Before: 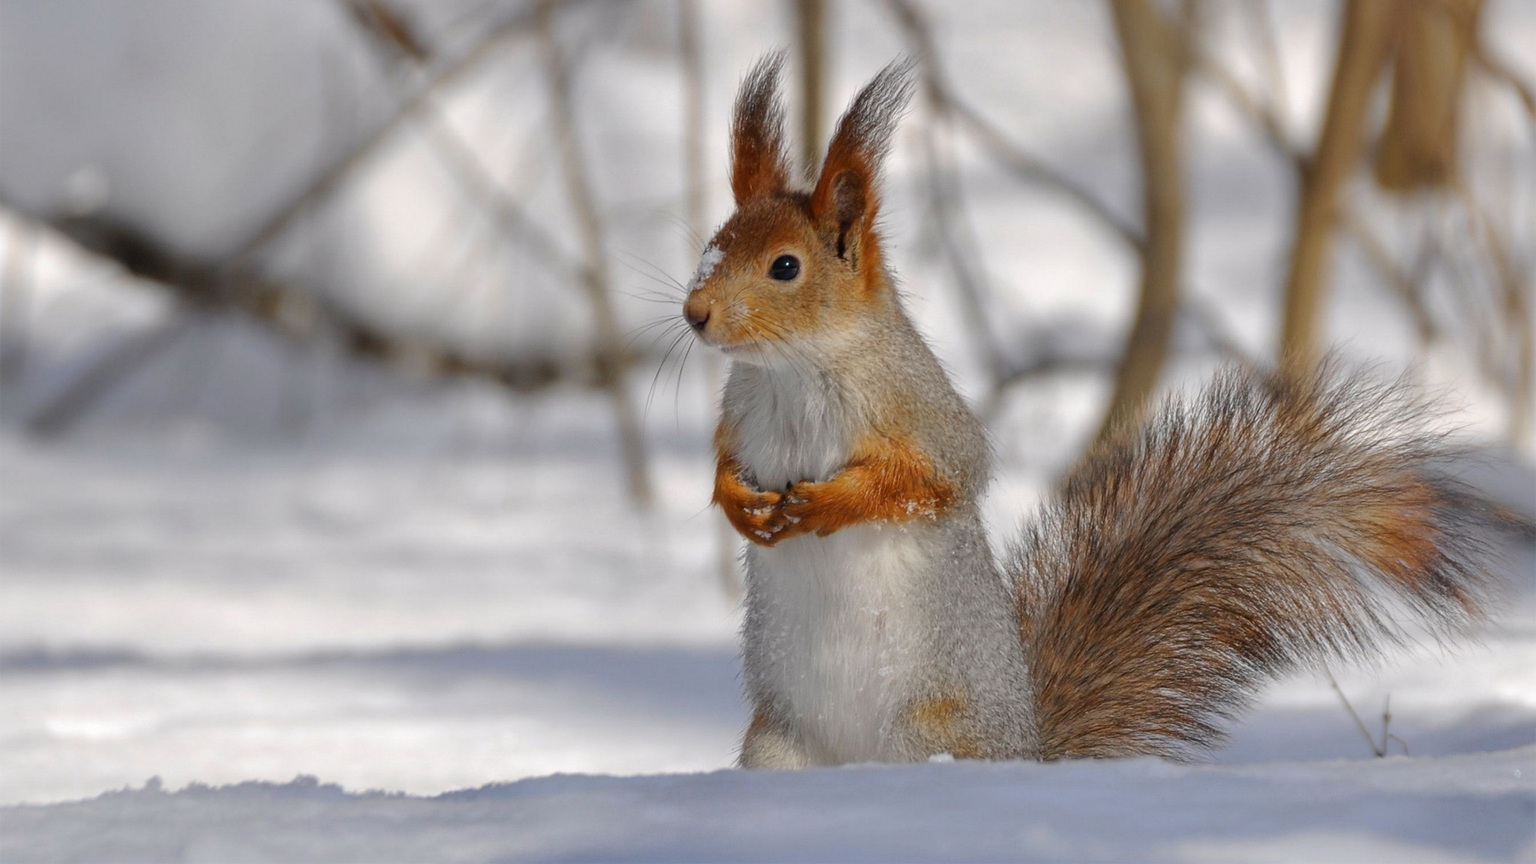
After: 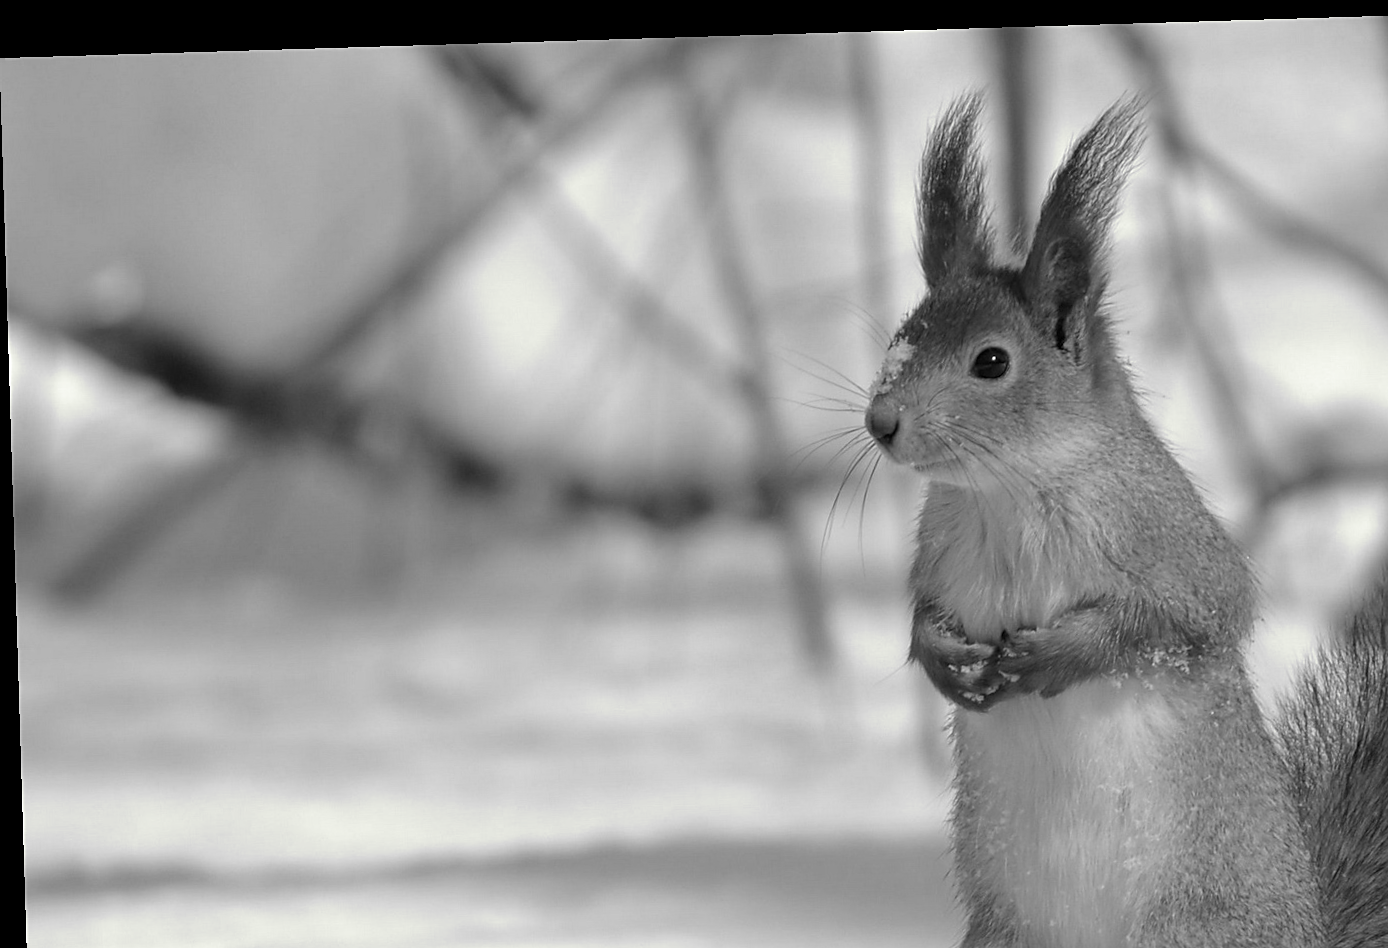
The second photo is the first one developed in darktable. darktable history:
crop: right 28.885%, bottom 16.626%
sharpen: radius 1.864, amount 0.398, threshold 1.271
color balance rgb: perceptual saturation grading › global saturation 20%, global vibrance 20%
rotate and perspective: rotation -1.75°, automatic cropping off
split-toning: shadows › saturation 0.61, highlights › saturation 0.58, balance -28.74, compress 87.36%
monochrome: on, module defaults
